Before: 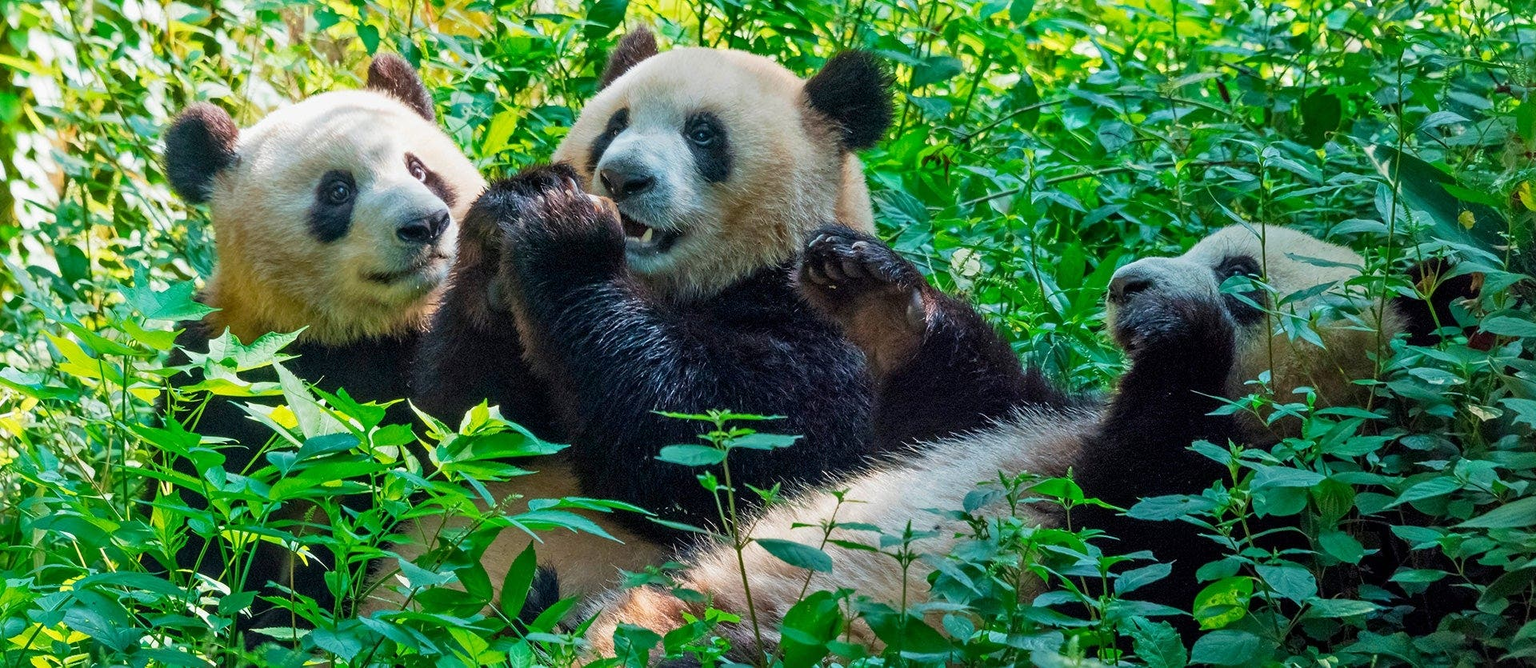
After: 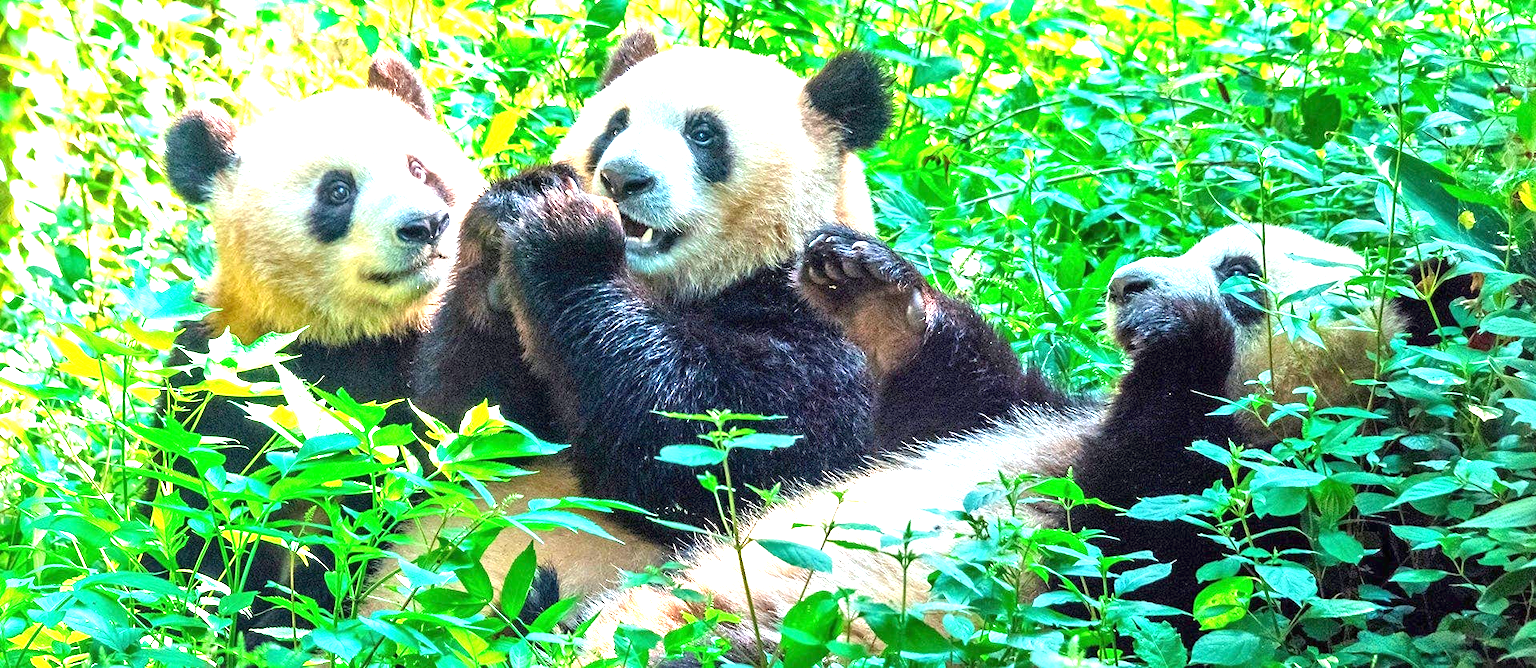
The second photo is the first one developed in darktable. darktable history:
exposure: black level correction 0, exposure 1.996 EV, compensate highlight preservation false
tone equalizer: edges refinement/feathering 500, mask exposure compensation -1.57 EV, preserve details no
